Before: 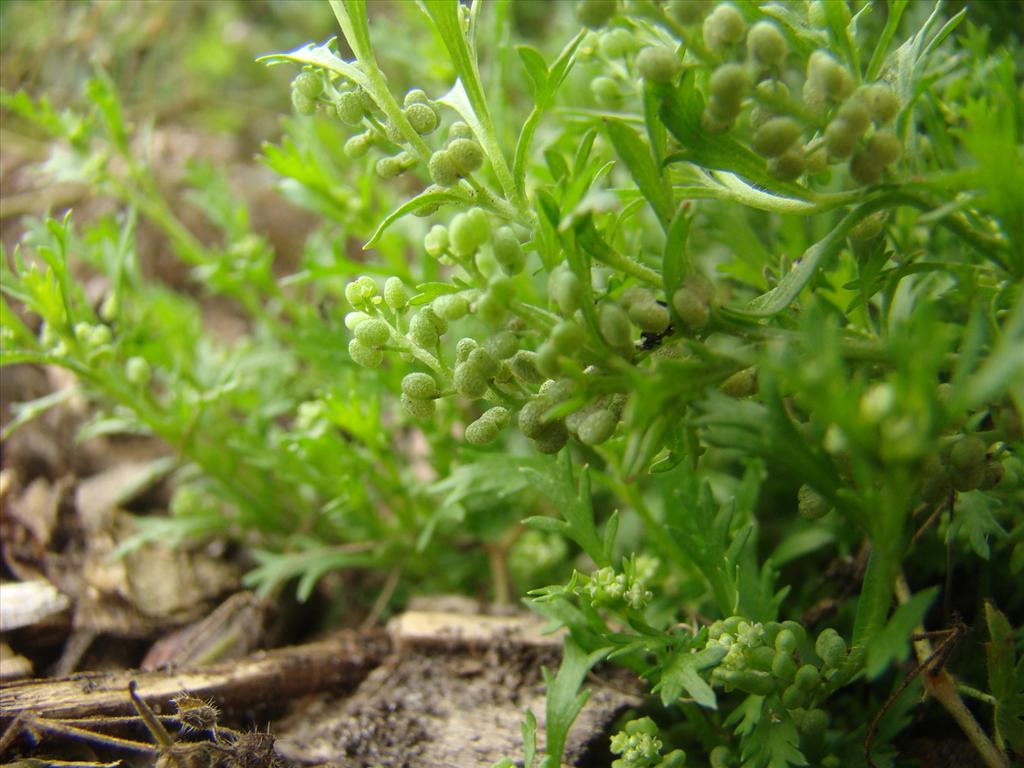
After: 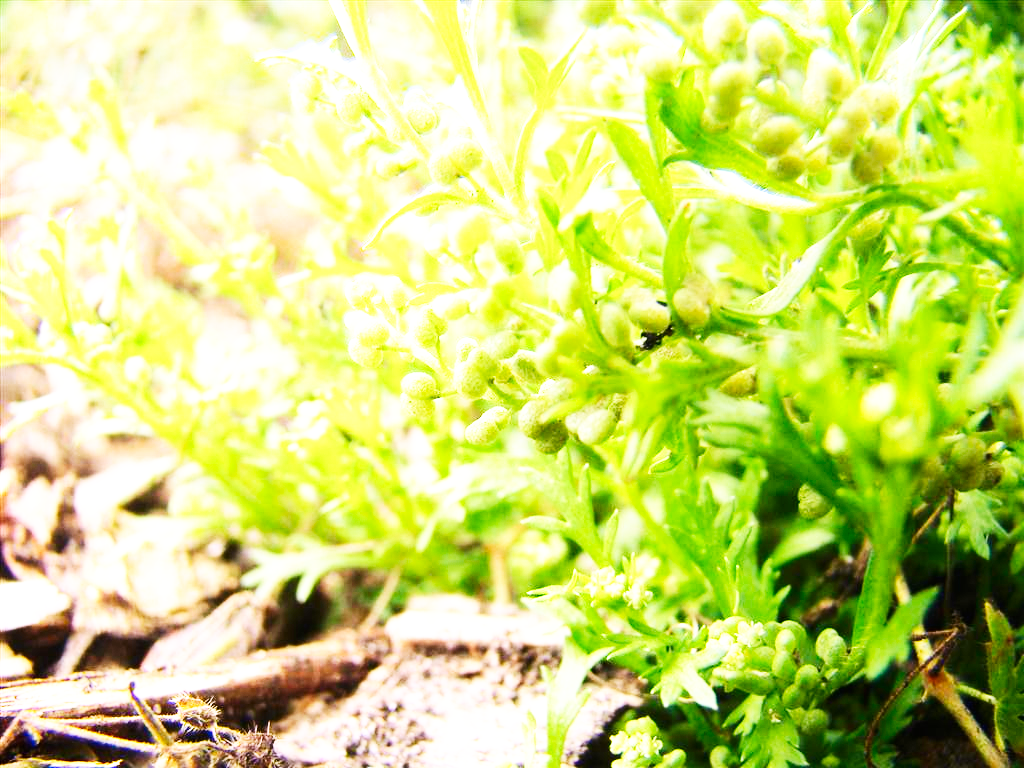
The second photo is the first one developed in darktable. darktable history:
white balance: red 1.066, blue 1.119
base curve: curves: ch0 [(0, 0) (0.007, 0.004) (0.027, 0.03) (0.046, 0.07) (0.207, 0.54) (0.442, 0.872) (0.673, 0.972) (1, 1)], preserve colors none
contrast brightness saturation: contrast 0.14
exposure: black level correction 0, exposure 1.1 EV, compensate exposure bias true, compensate highlight preservation false
